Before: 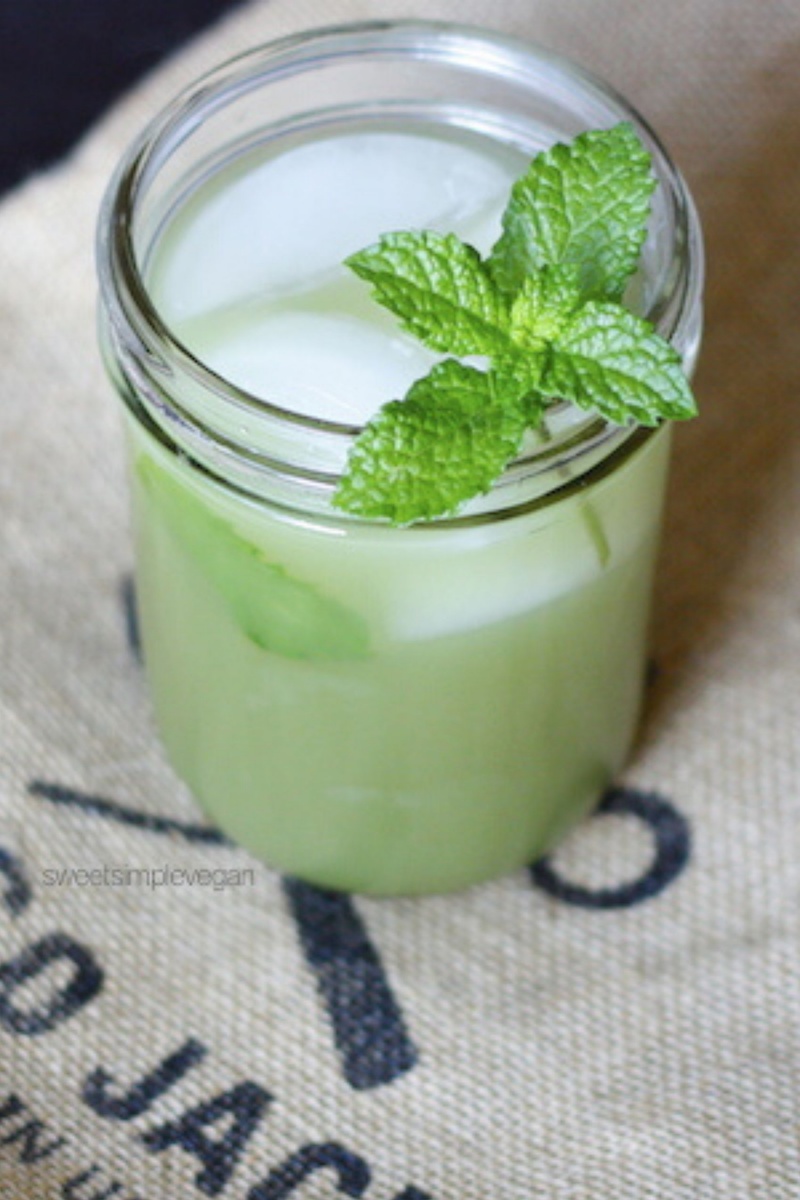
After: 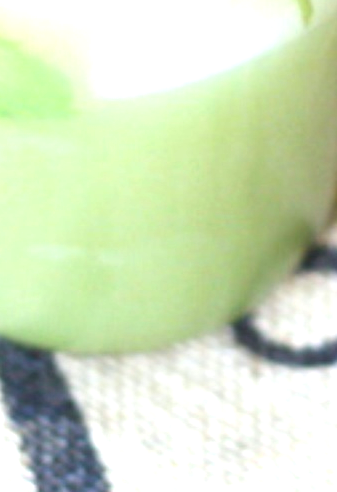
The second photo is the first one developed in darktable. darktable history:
exposure: black level correction 0, exposure 1.2 EV, compensate exposure bias true, compensate highlight preservation false
crop: left 37.221%, top 45.169%, right 20.63%, bottom 13.777%
haze removal: strength -0.1, adaptive false
